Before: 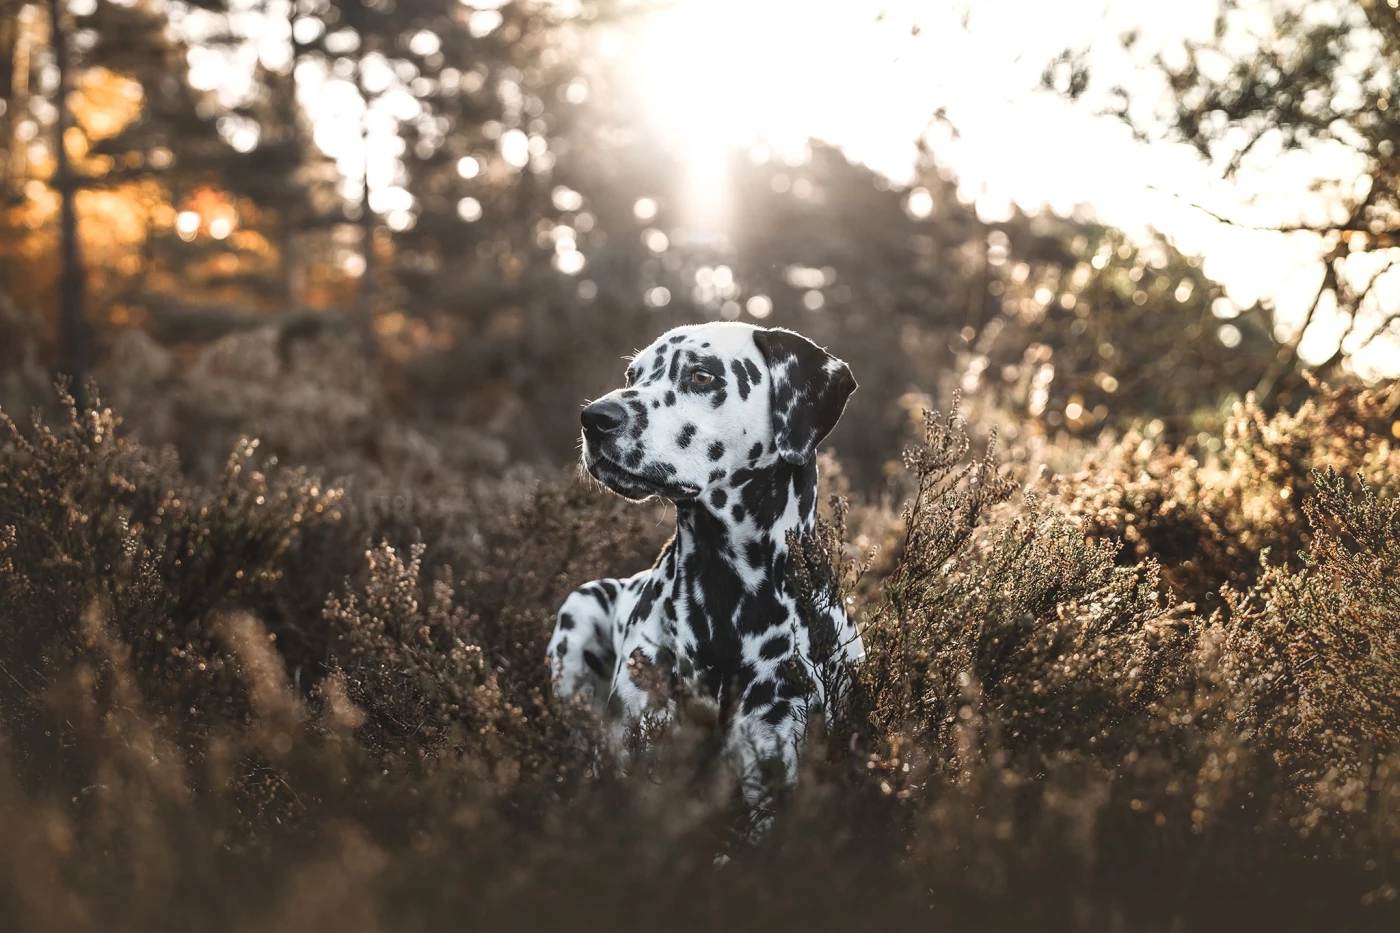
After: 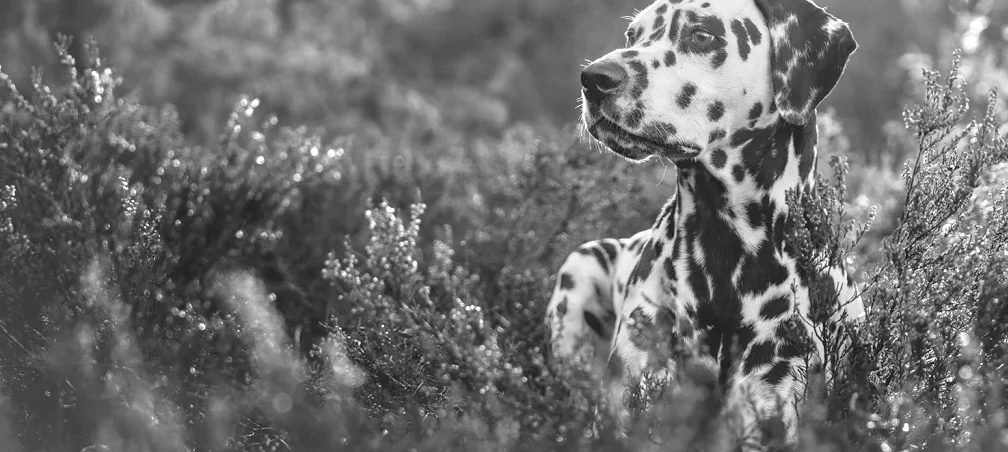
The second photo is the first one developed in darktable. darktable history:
color correction: highlights a* -0.482, highlights b* 9.48, shadows a* -9.48, shadows b* 0.803
tone equalizer: -7 EV 0.15 EV, -6 EV 0.6 EV, -5 EV 1.15 EV, -4 EV 1.33 EV, -3 EV 1.15 EV, -2 EV 0.6 EV, -1 EV 0.15 EV, mask exposure compensation -0.5 EV
monochrome: on, module defaults
crop: top 36.498%, right 27.964%, bottom 14.995%
